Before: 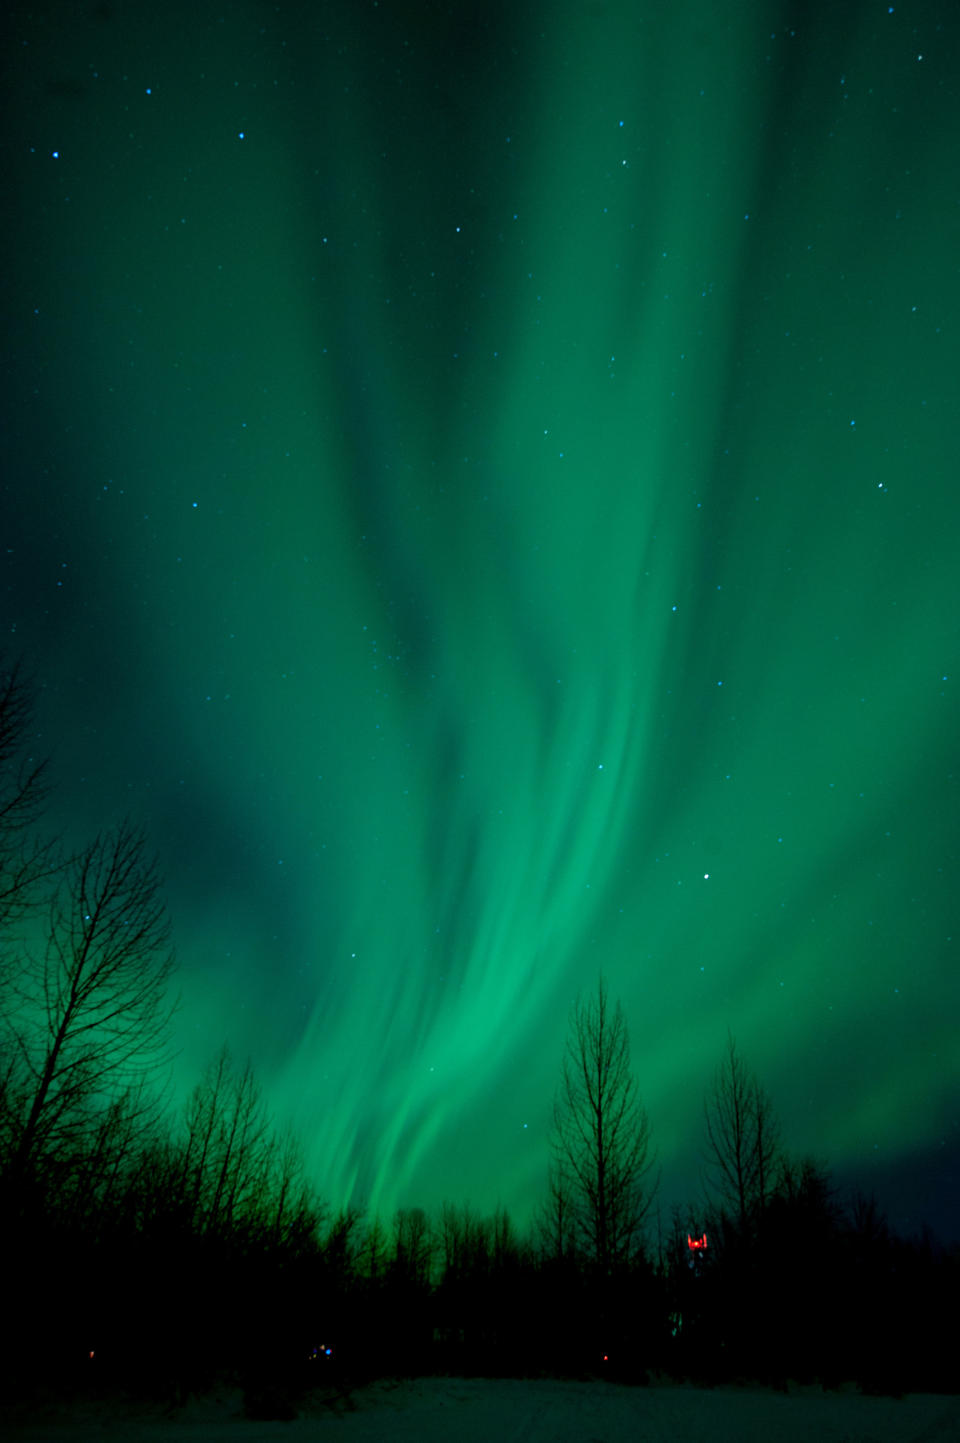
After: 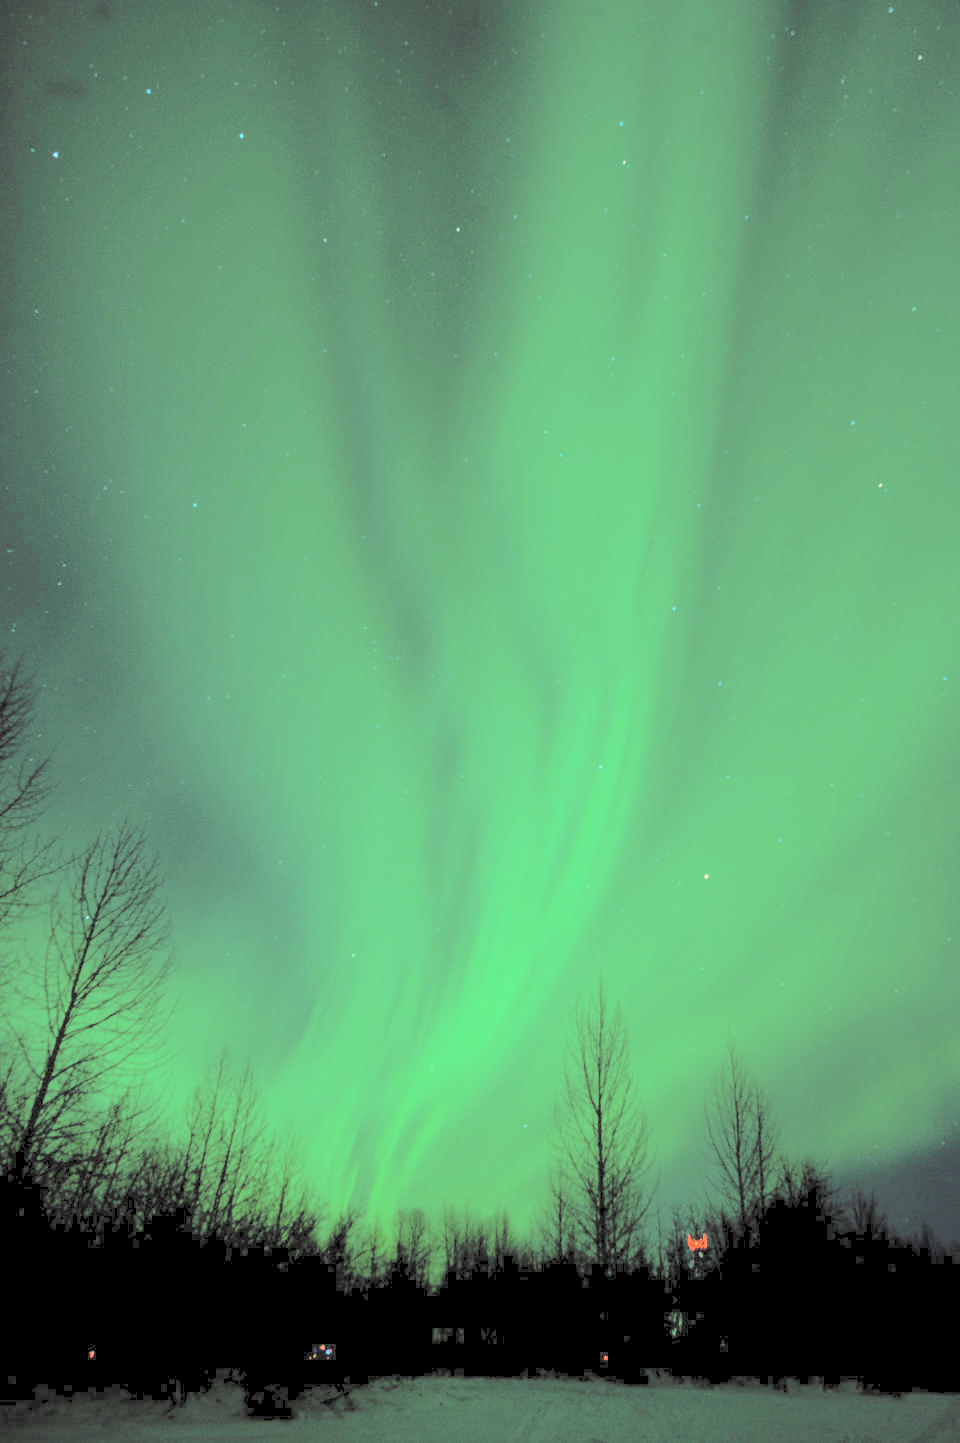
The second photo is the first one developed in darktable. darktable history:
contrast brightness saturation: brightness 1
bloom: size 9%, threshold 100%, strength 7%
white balance: red 1.467, blue 0.684
